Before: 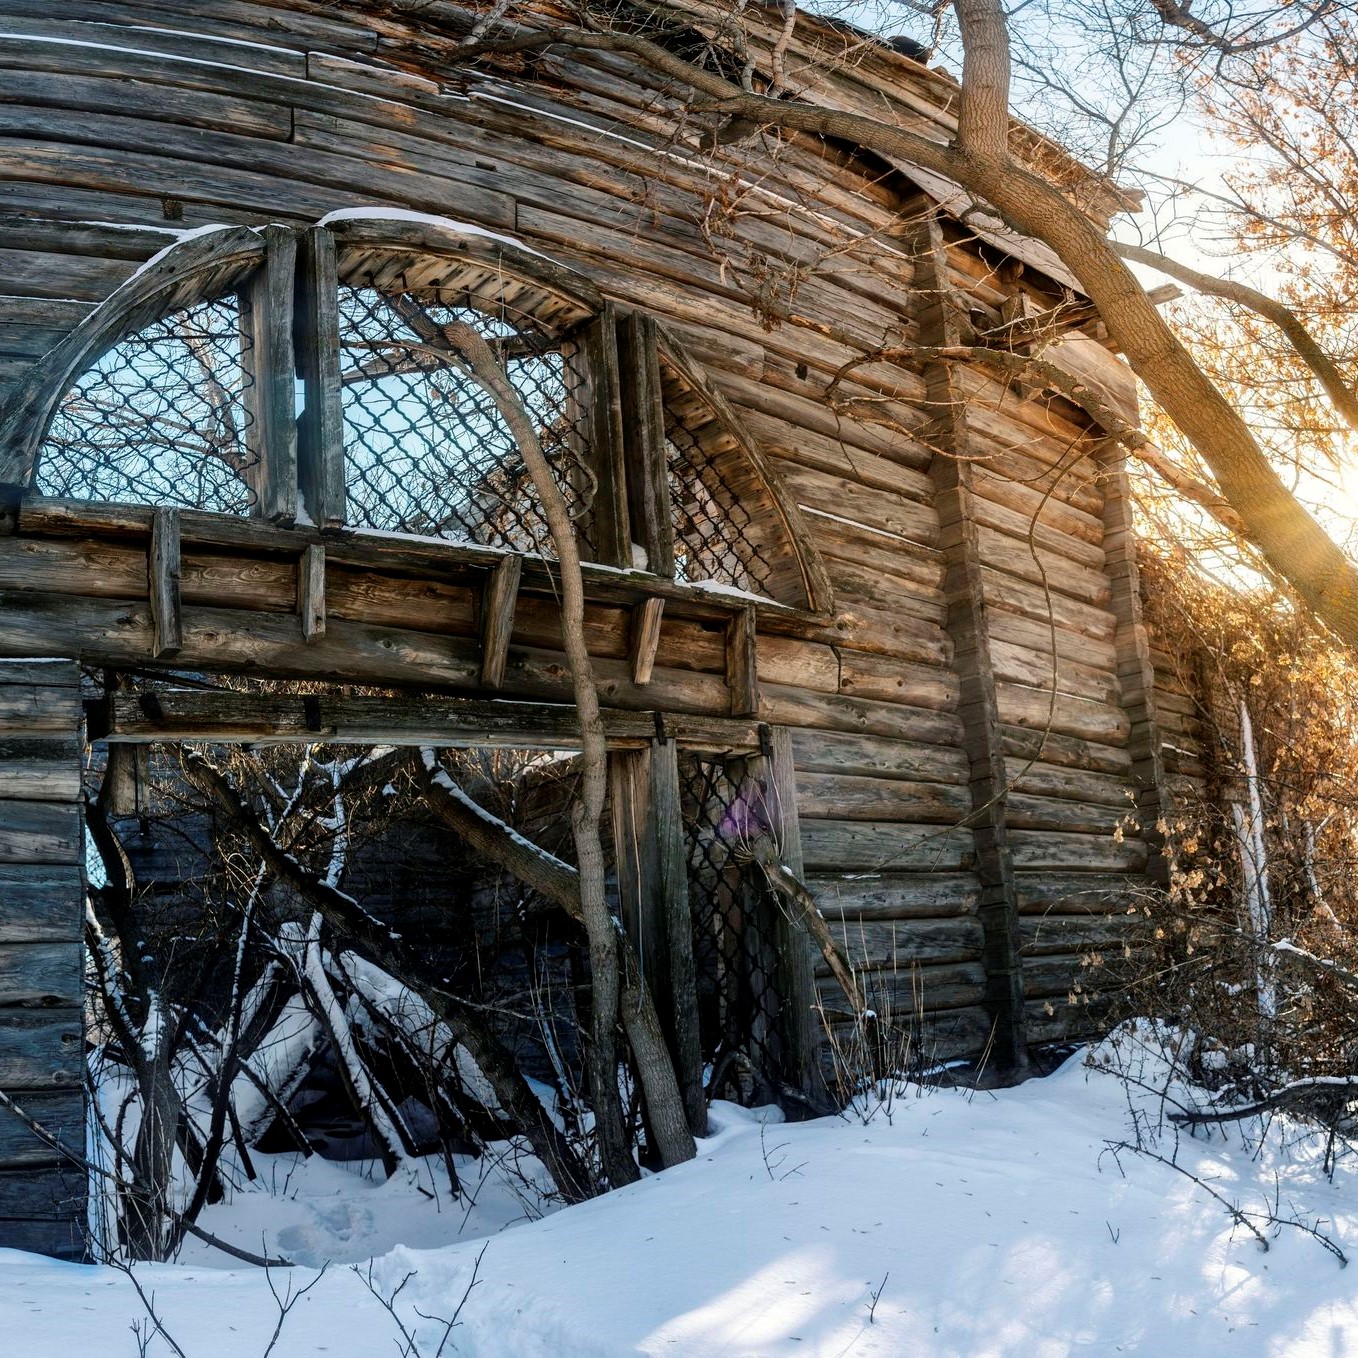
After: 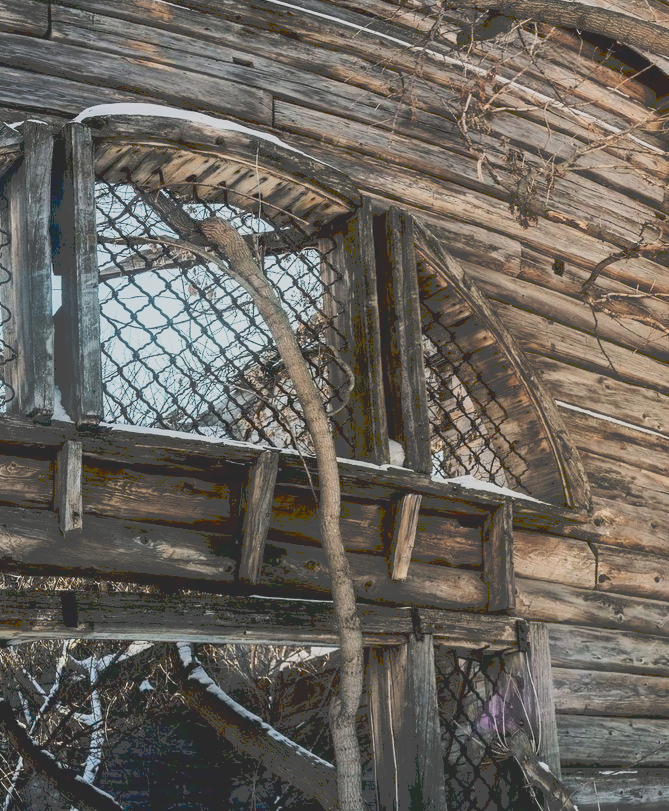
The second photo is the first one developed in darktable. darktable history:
tone curve: curves: ch0 [(0, 0) (0.003, 0.298) (0.011, 0.298) (0.025, 0.298) (0.044, 0.3) (0.069, 0.302) (0.1, 0.312) (0.136, 0.329) (0.177, 0.354) (0.224, 0.376) (0.277, 0.408) (0.335, 0.453) (0.399, 0.503) (0.468, 0.562) (0.543, 0.623) (0.623, 0.686) (0.709, 0.754) (0.801, 0.825) (0.898, 0.873) (1, 1)], preserve colors none
crop: left 17.945%, top 7.732%, right 32.727%, bottom 32.512%
filmic rgb: black relative exposure -5.03 EV, white relative exposure 3.96 EV, hardness 2.88, contrast 1.301, highlights saturation mix -29.17%, iterations of high-quality reconstruction 0
